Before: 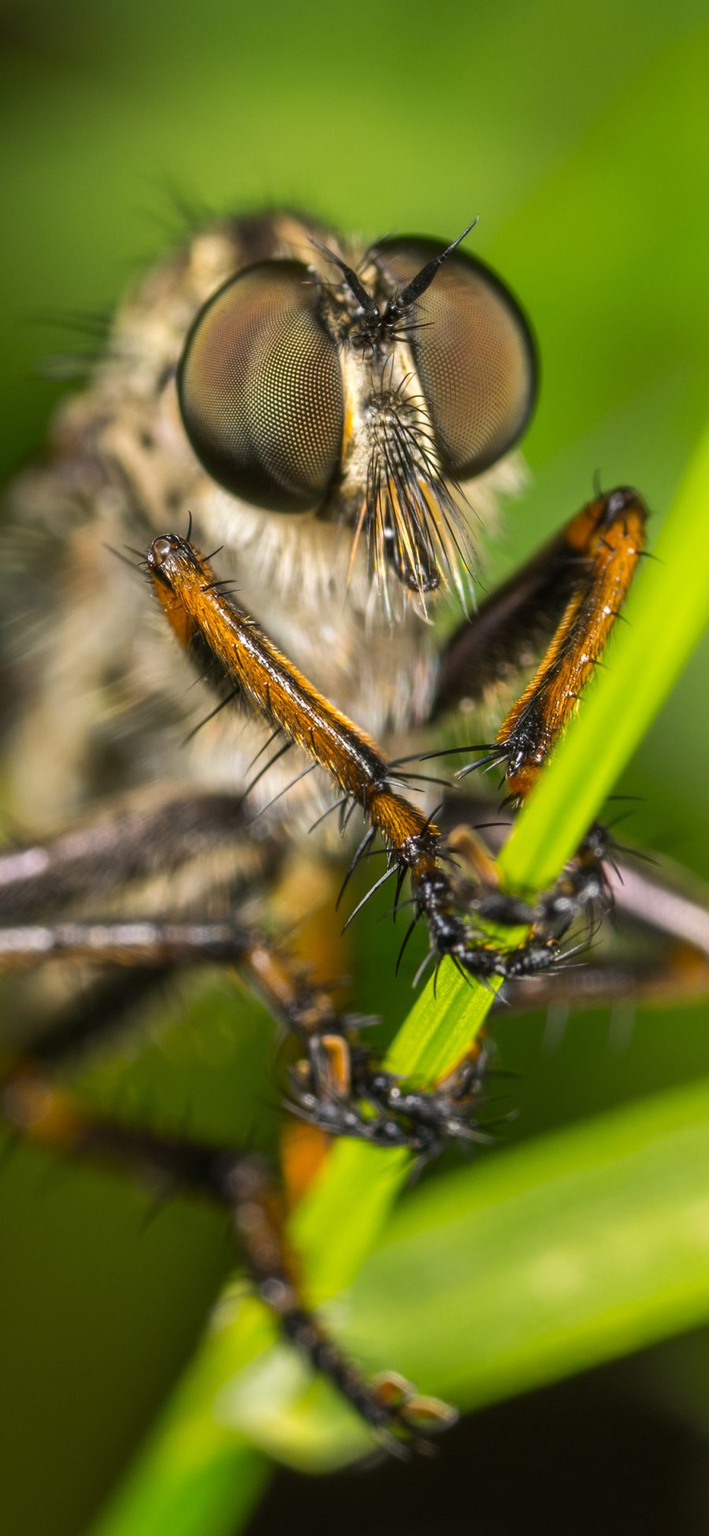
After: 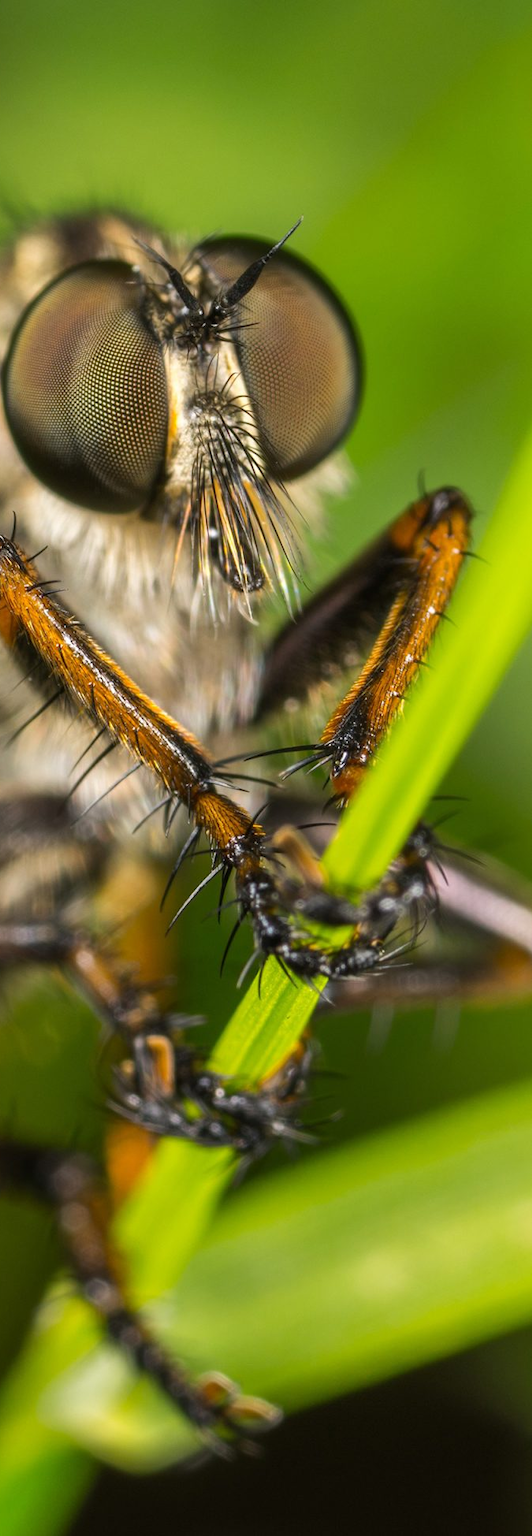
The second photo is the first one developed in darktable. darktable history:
crop and rotate: left 24.881%
